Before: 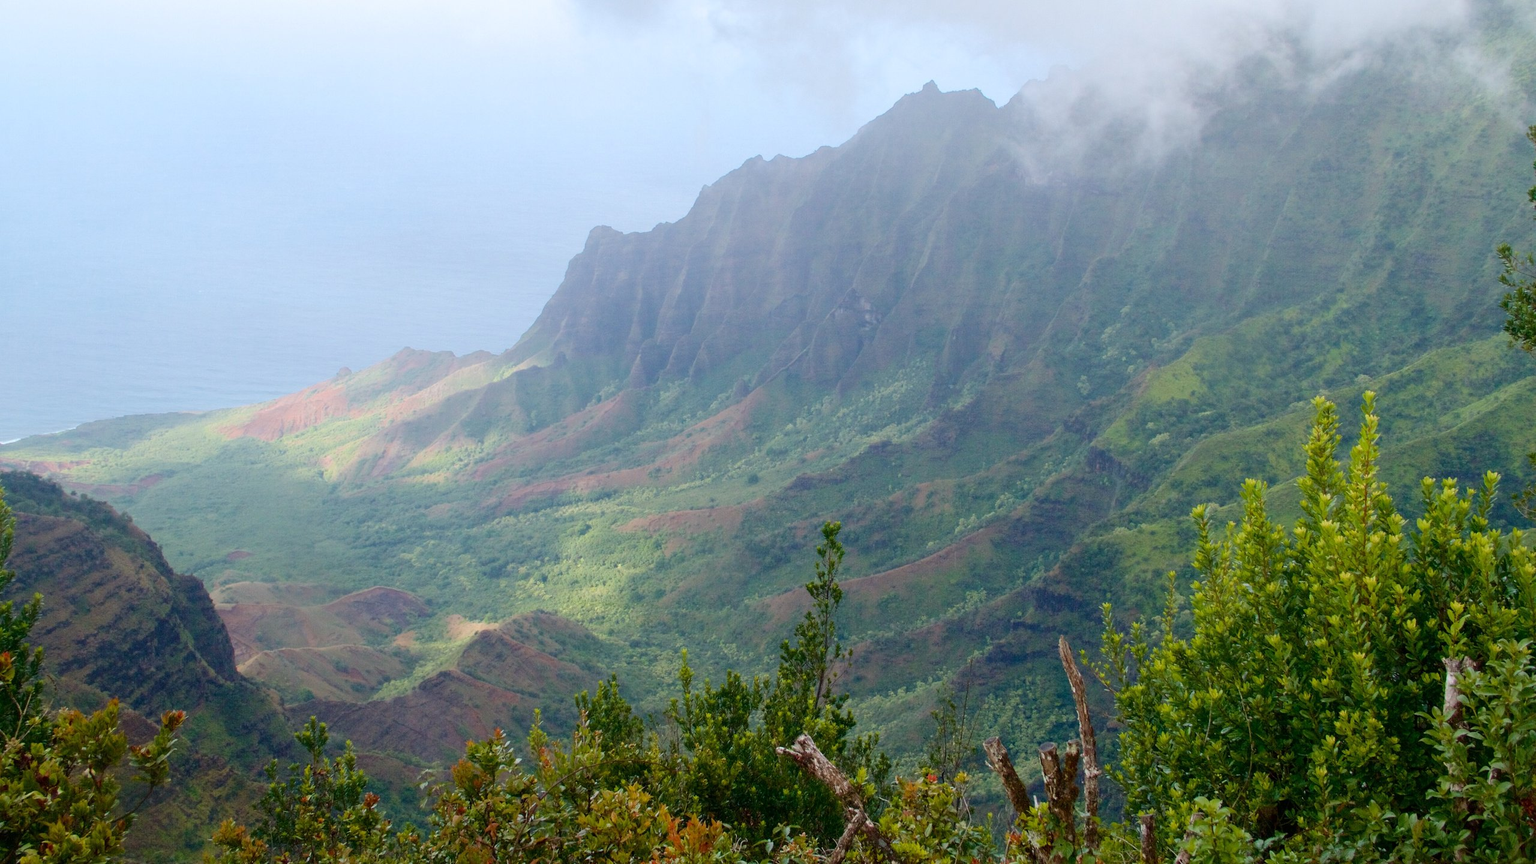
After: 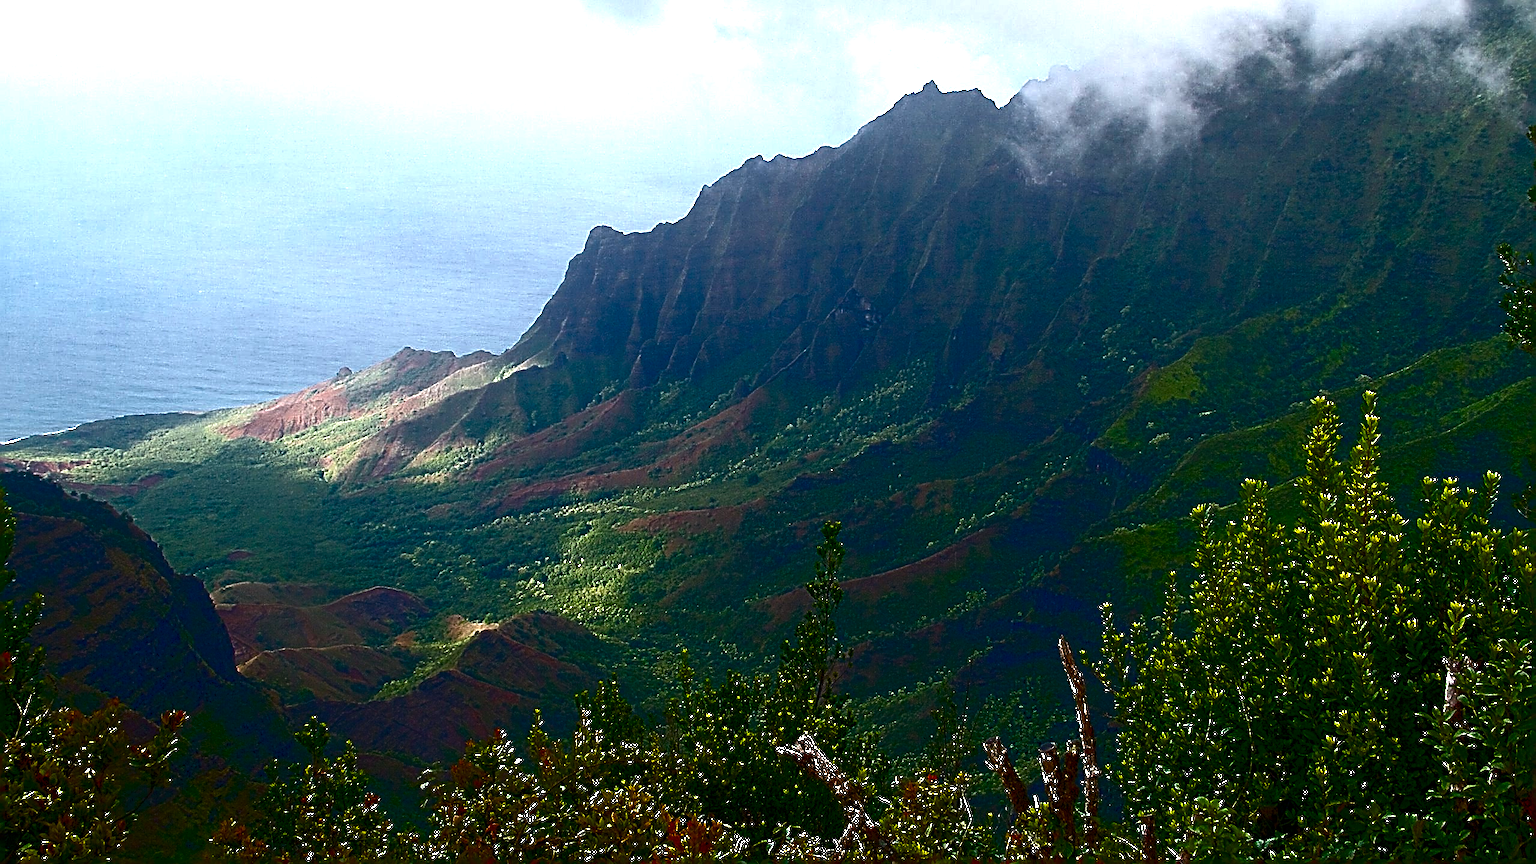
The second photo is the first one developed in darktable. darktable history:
tone curve: curves: ch0 [(0, 0) (0.765, 0.349) (1, 1)], color space Lab, independent channels, preserve colors none
sharpen: radius 3.163, amount 1.731
color balance rgb: shadows lift › chroma 2.008%, shadows lift › hue 219.53°, perceptual saturation grading › global saturation 40.727%
exposure: black level correction 0, exposure 0.499 EV, compensate highlight preservation false
